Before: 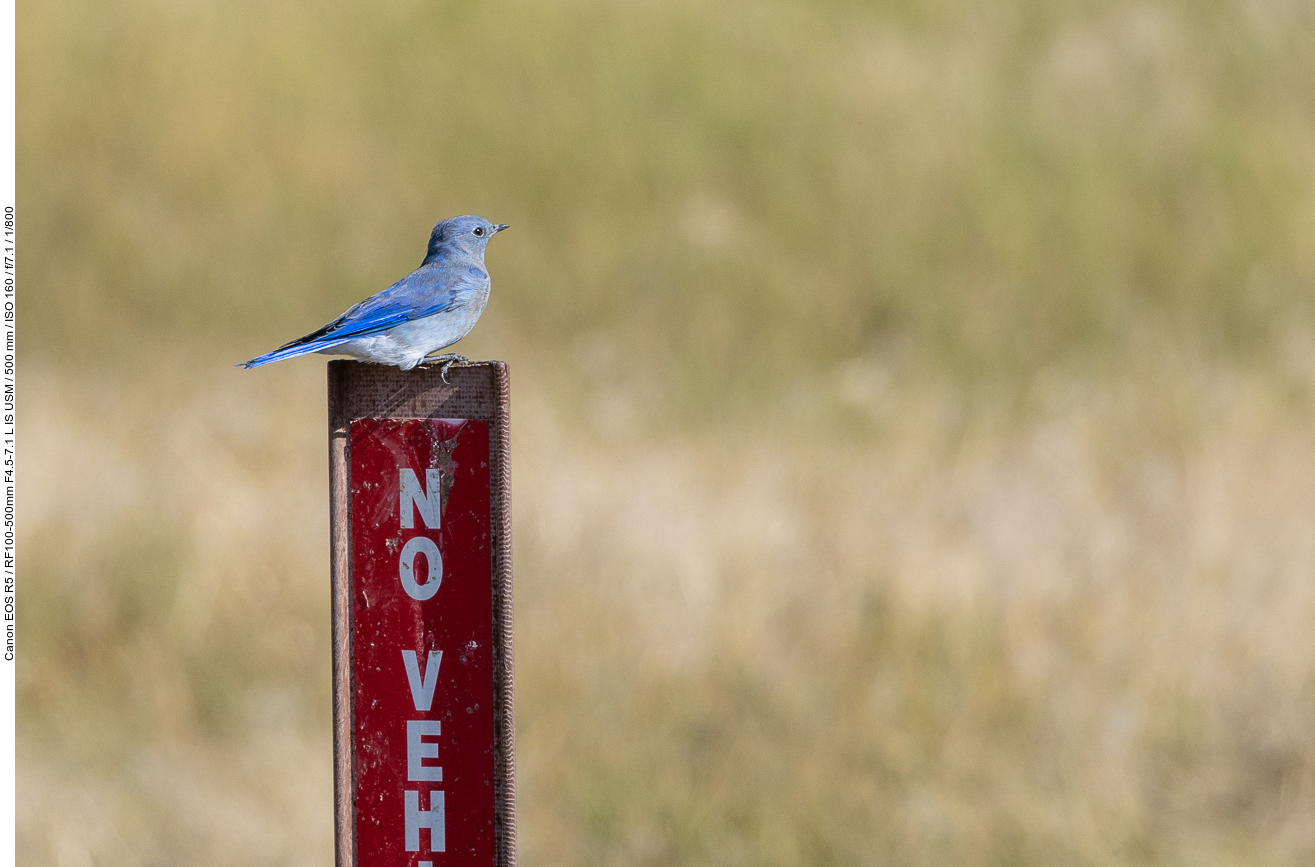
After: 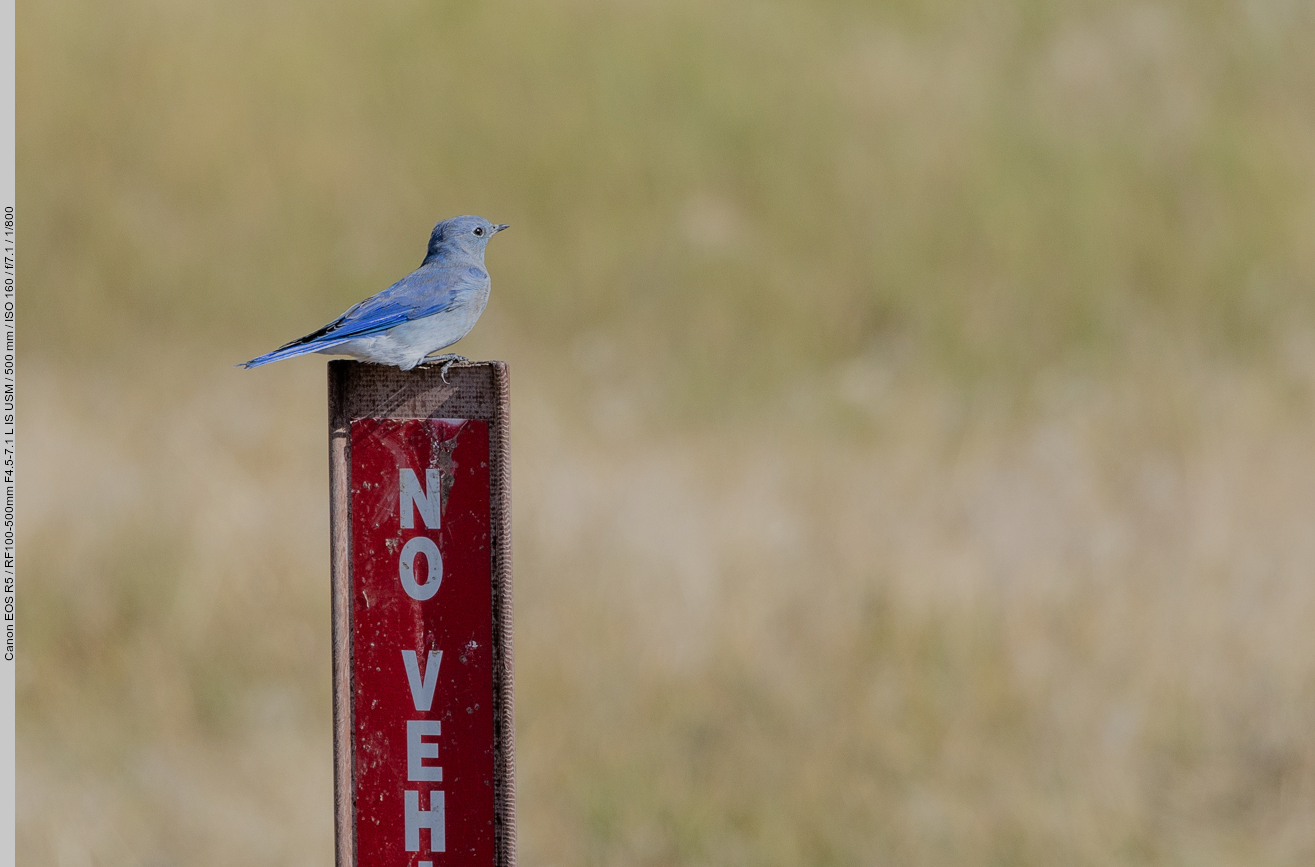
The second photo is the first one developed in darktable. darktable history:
filmic rgb: black relative exposure -6.57 EV, white relative exposure 4.74 EV, hardness 3.13, contrast 0.804
